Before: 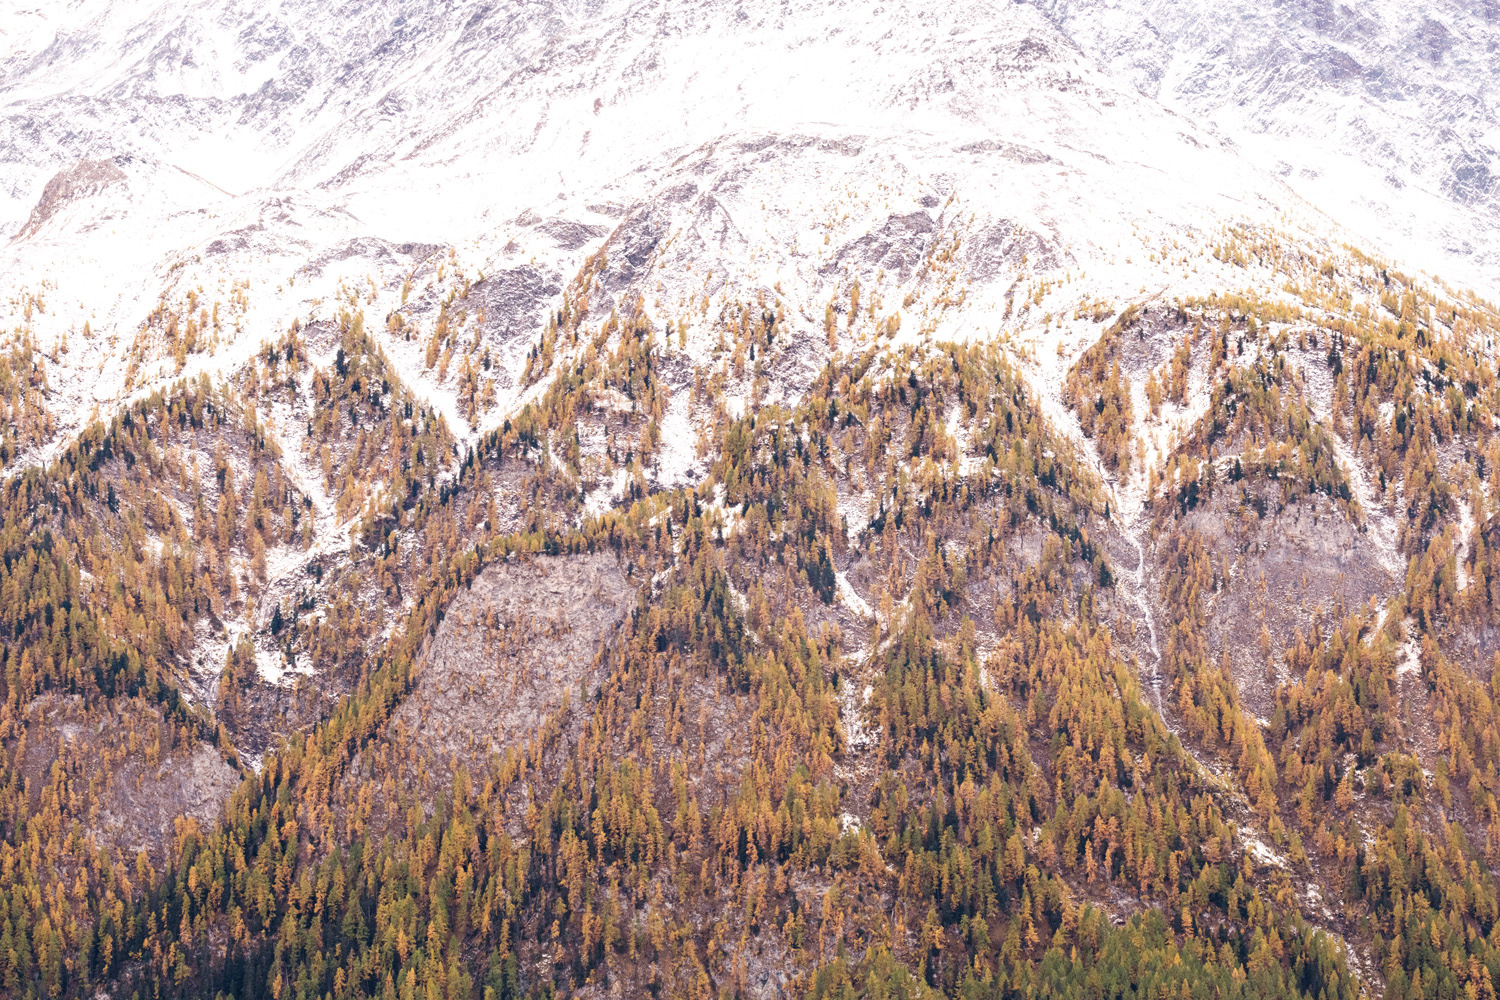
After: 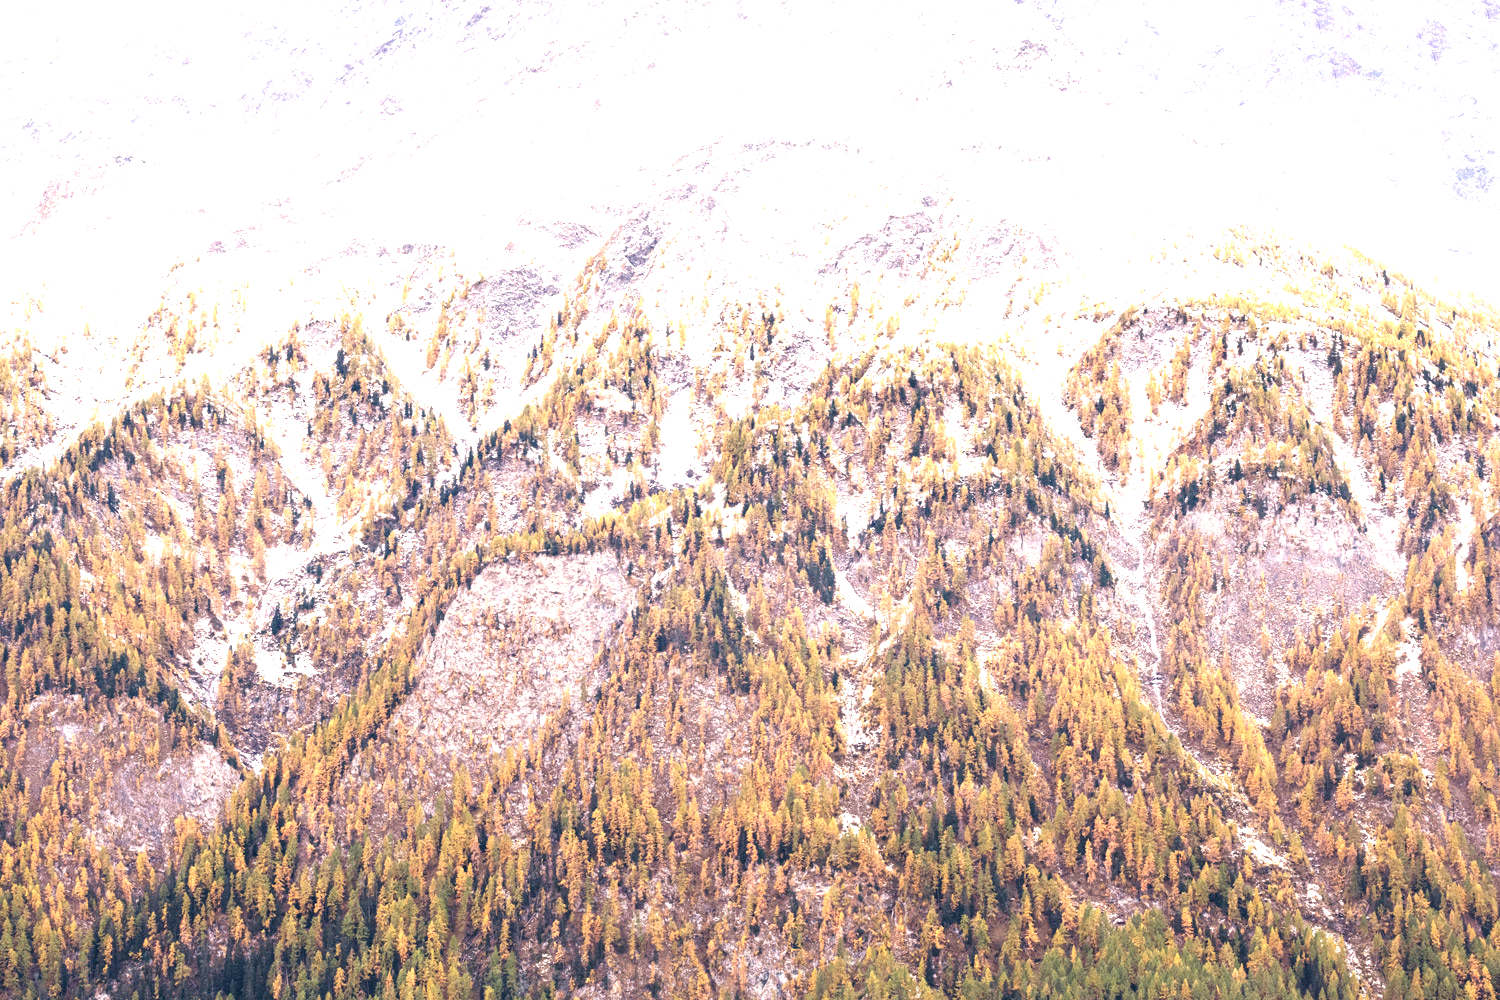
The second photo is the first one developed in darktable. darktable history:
exposure: black level correction 0, exposure 1.015 EV, compensate exposure bias true, compensate highlight preservation false
contrast brightness saturation: saturation -0.05
